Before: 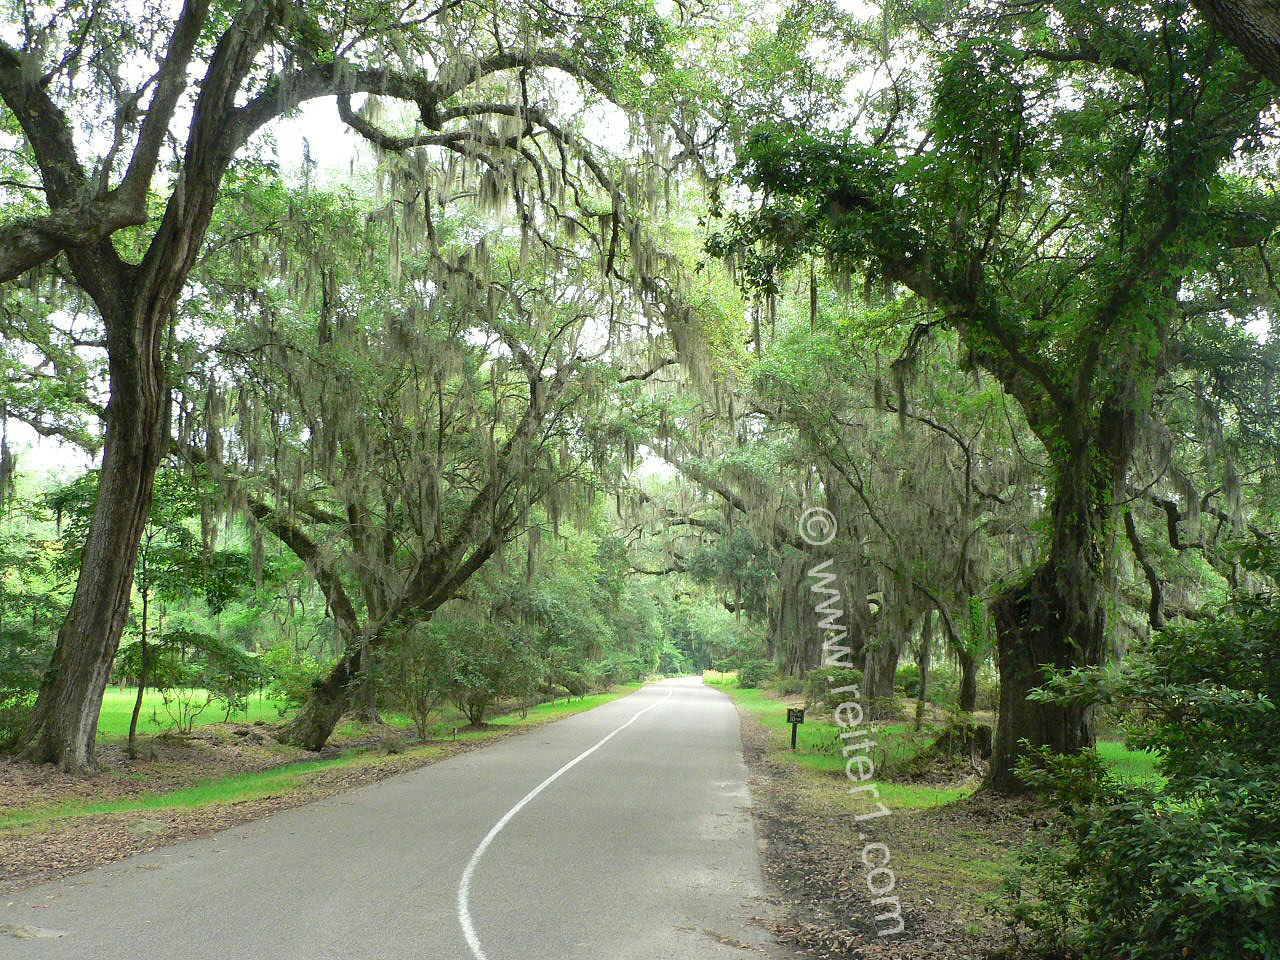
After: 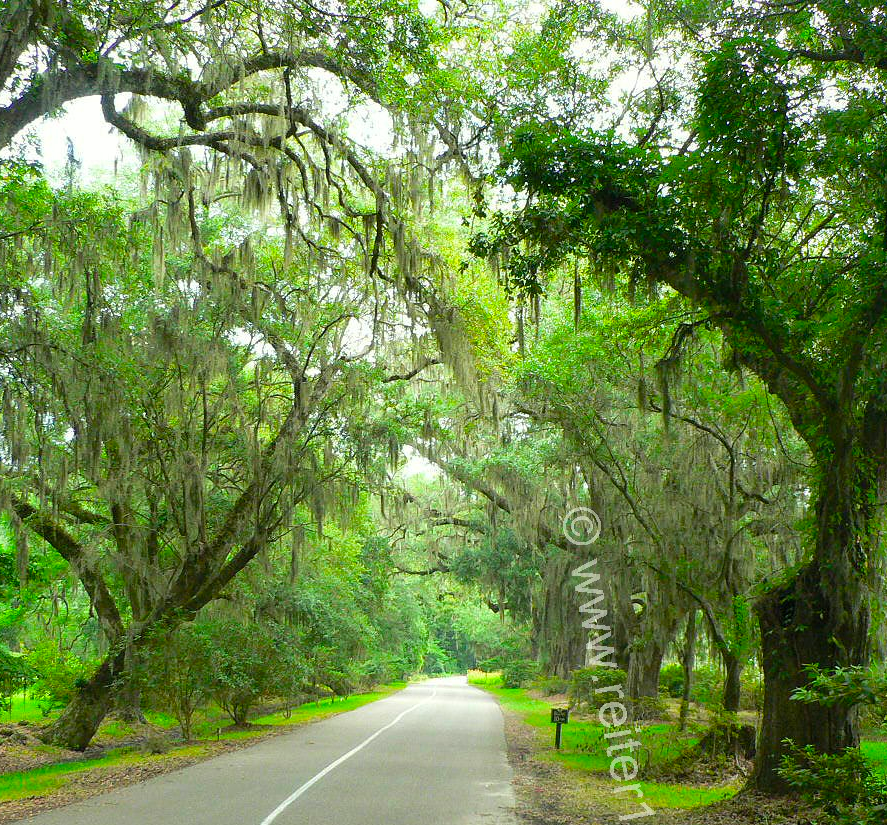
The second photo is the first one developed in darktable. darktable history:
crop: left 18.479%, right 12.2%, bottom 13.971%
color calibration: output R [0.946, 0.065, -0.013, 0], output G [-0.246, 1.264, -0.017, 0], output B [0.046, -0.098, 1.05, 0], illuminant custom, x 0.344, y 0.359, temperature 5045.54 K
color balance rgb: perceptual saturation grading › global saturation 30%, global vibrance 20%
